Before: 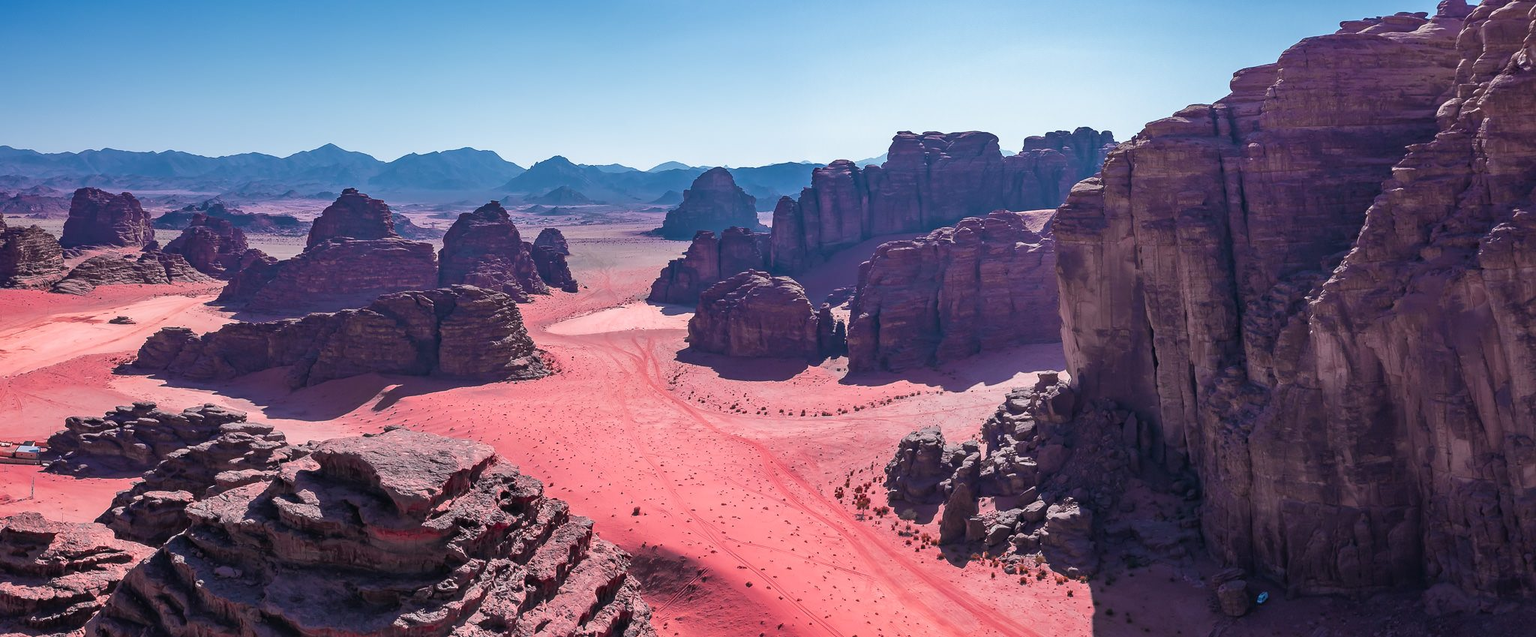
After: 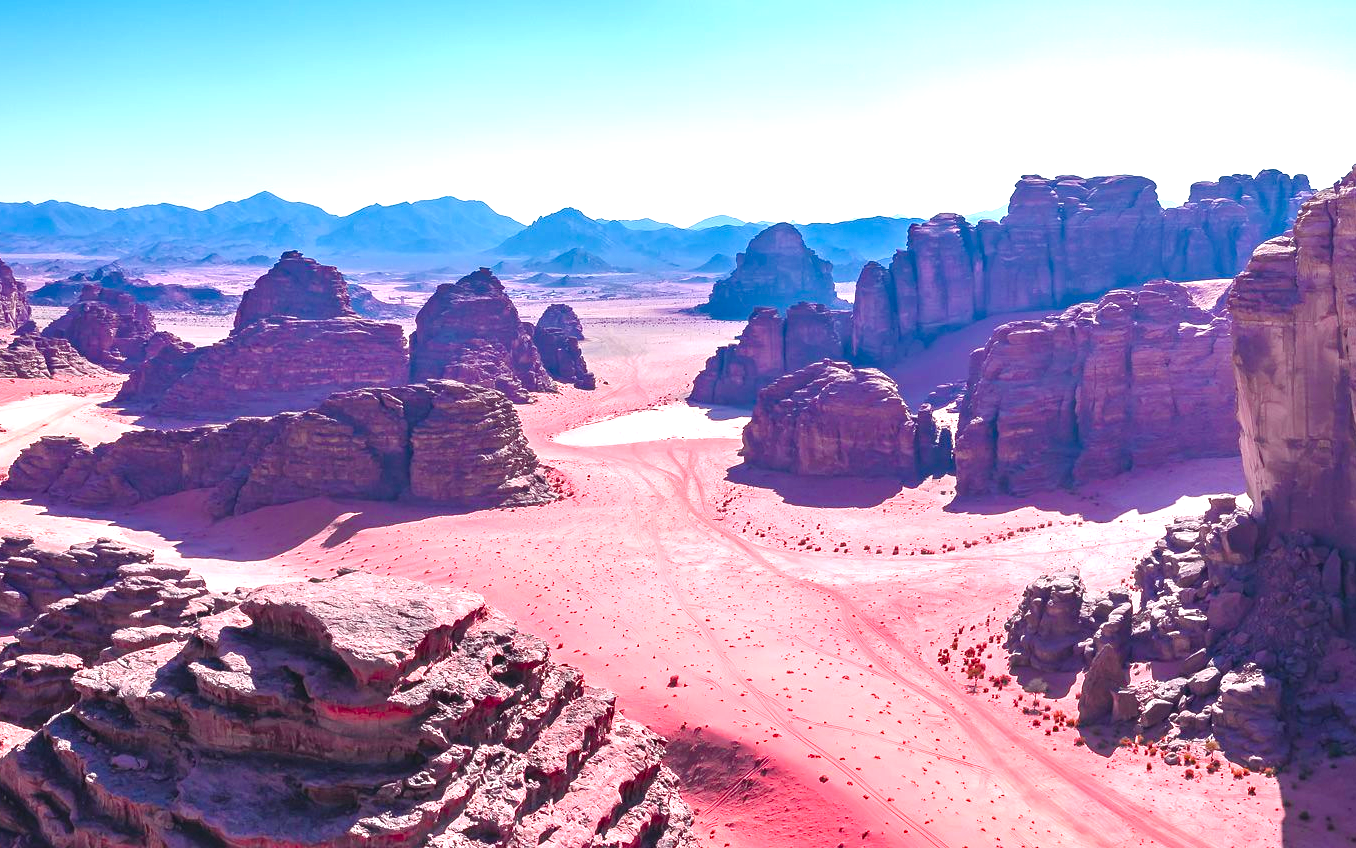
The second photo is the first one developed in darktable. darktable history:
crop and rotate: left 8.571%, right 25.214%
exposure: black level correction -0.002, exposure 1.115 EV, compensate highlight preservation false
color balance rgb: linear chroma grading › shadows 16.342%, perceptual saturation grading › global saturation 20%, perceptual saturation grading › highlights -24.816%, perceptual saturation grading › shadows 24.571%, global vibrance 20%
